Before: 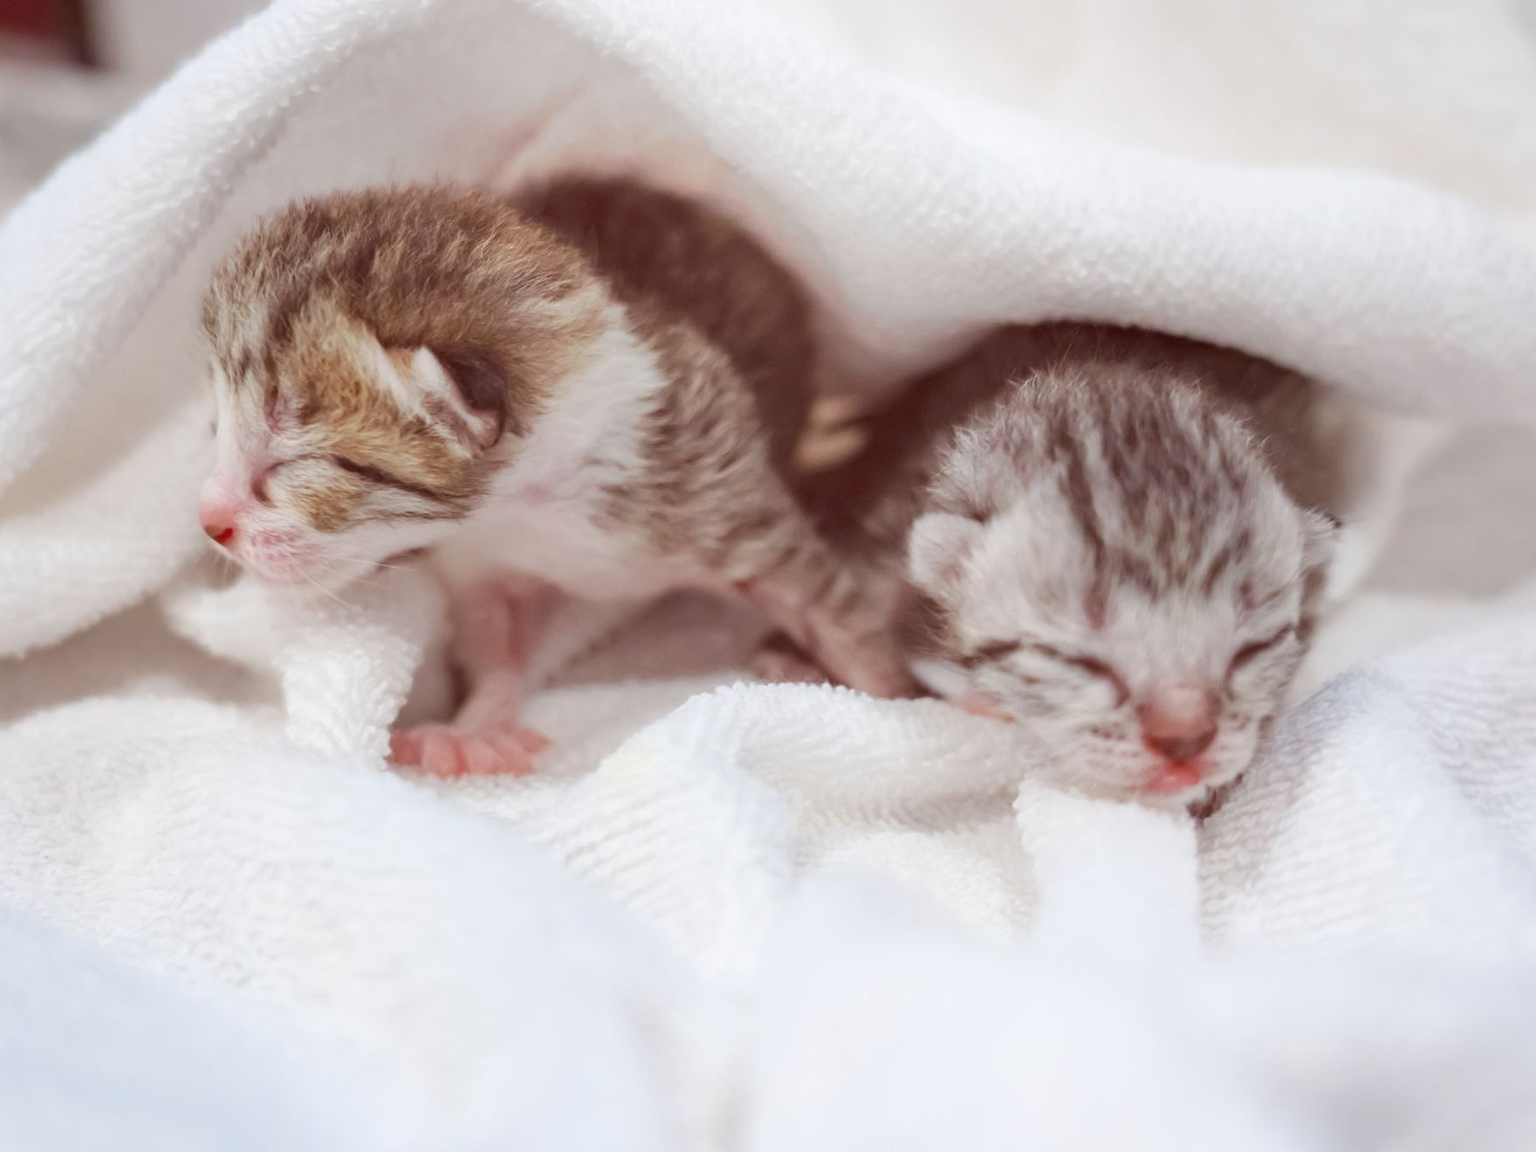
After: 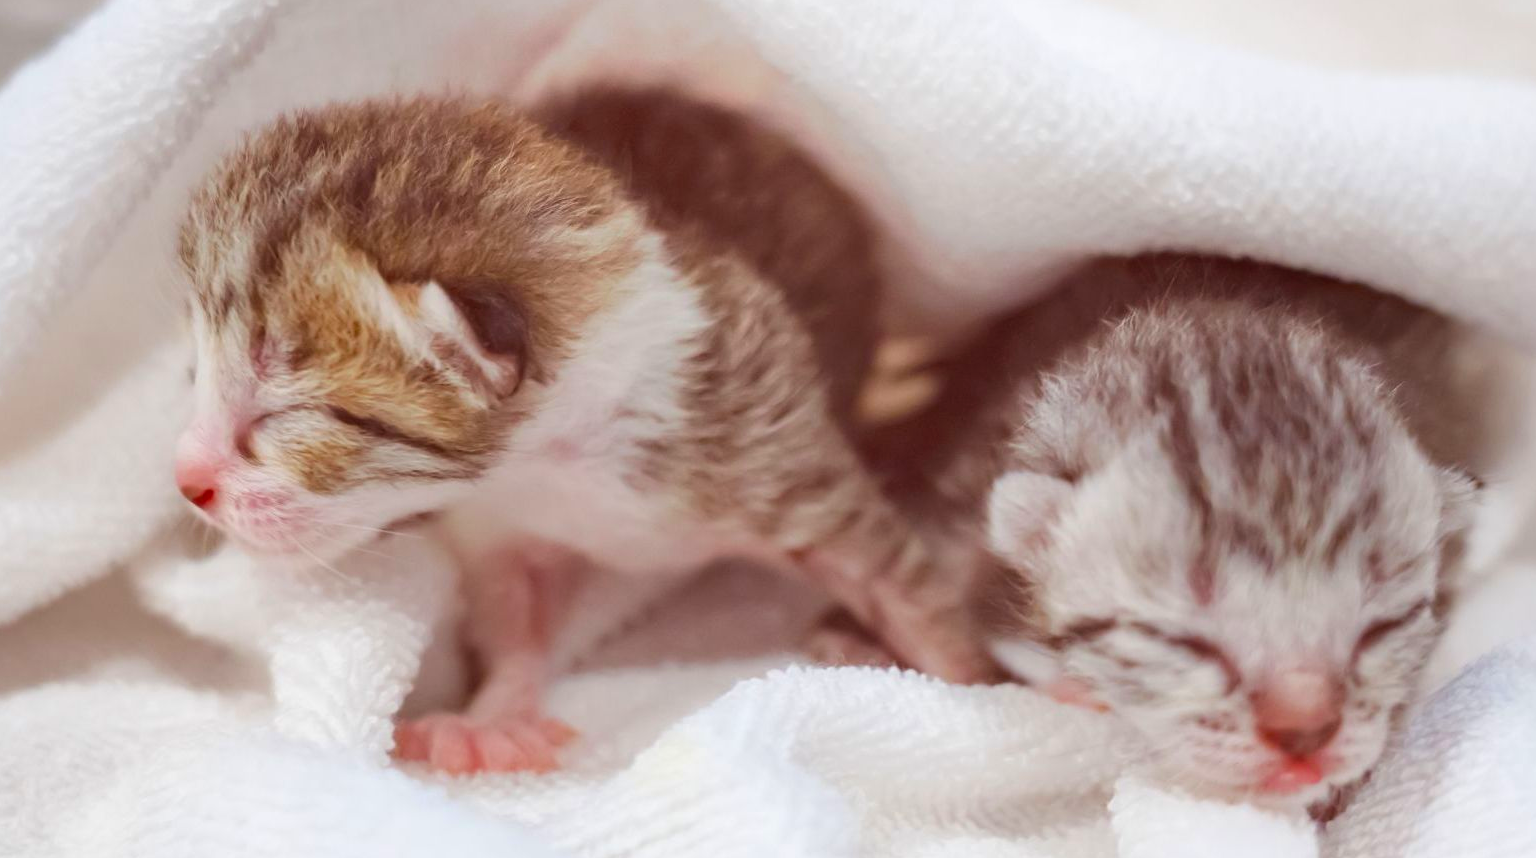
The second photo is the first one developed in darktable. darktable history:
color balance rgb: power › hue 329.6°, global offset › luminance 0.217%, linear chroma grading › global chroma 8.021%, perceptual saturation grading › global saturation 16.076%, global vibrance 14.177%
crop: left 3.056%, top 8.816%, right 9.629%, bottom 26.143%
